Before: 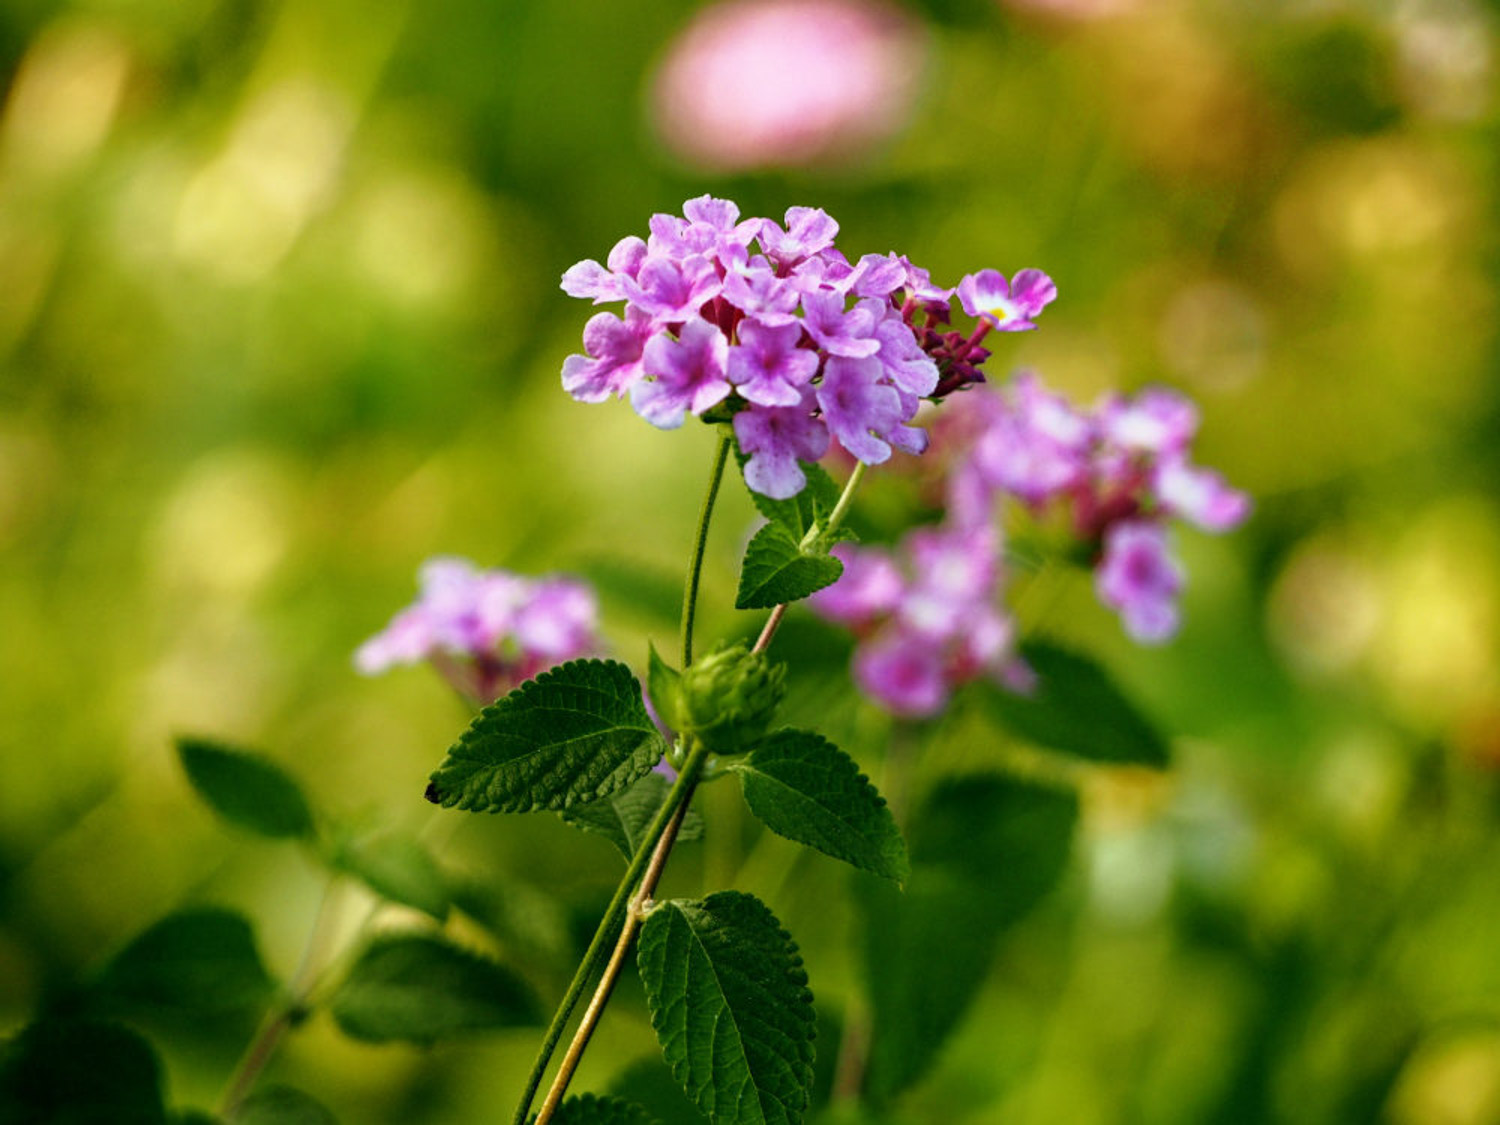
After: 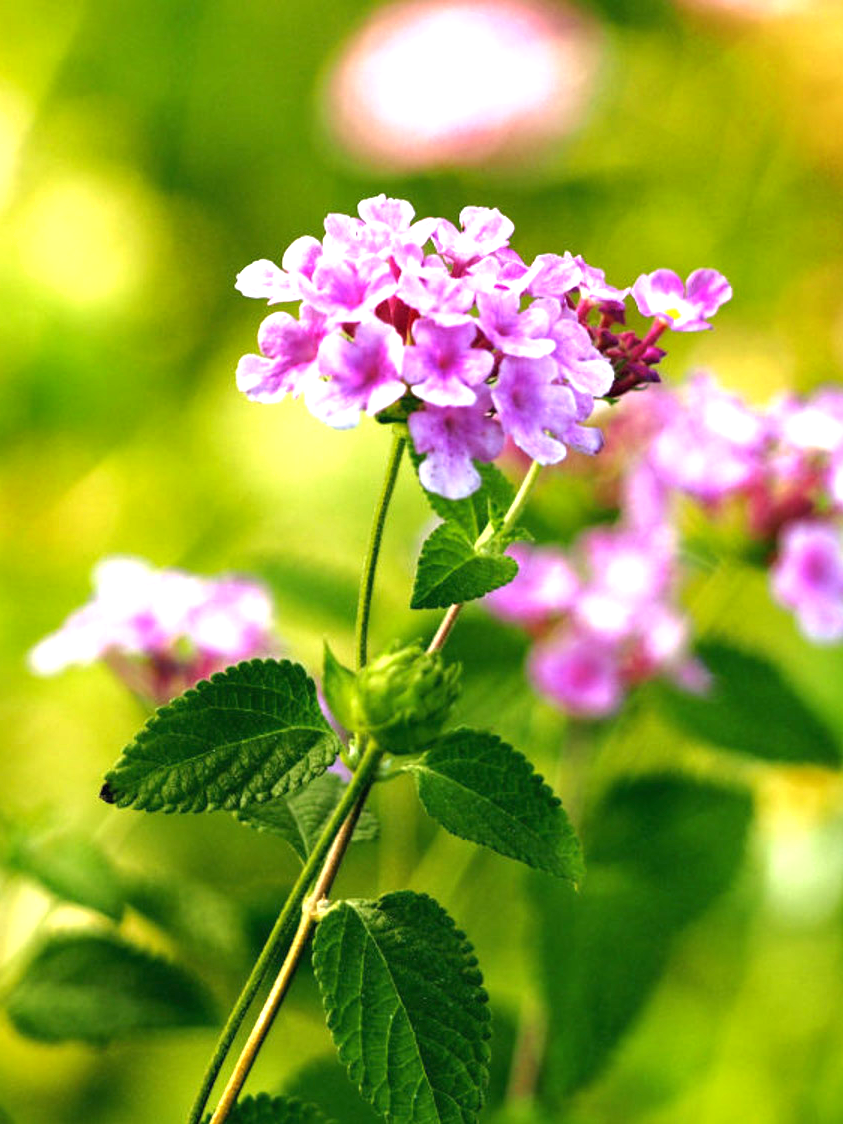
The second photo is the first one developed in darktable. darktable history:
crop: left 21.674%, right 22.086%
shadows and highlights: shadows 25, highlights -25
exposure: black level correction 0, exposure 1.1 EV, compensate highlight preservation false
